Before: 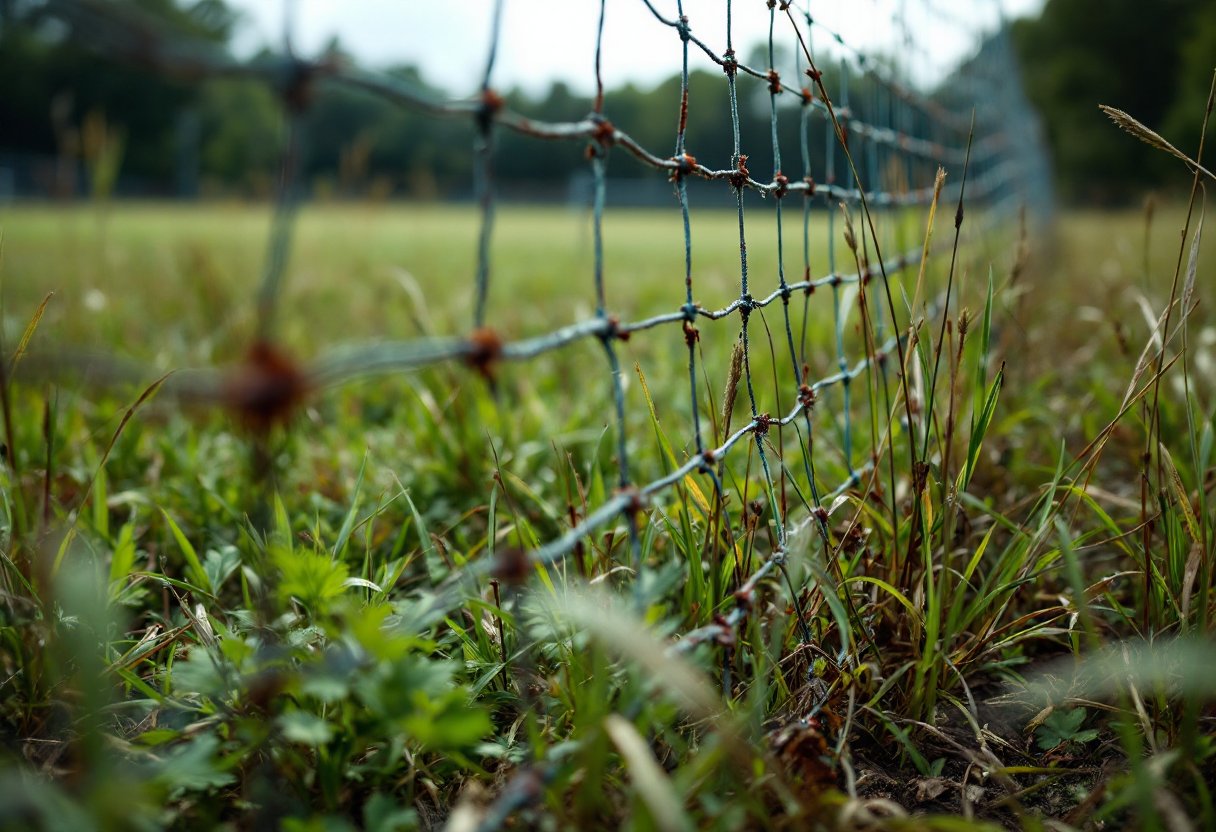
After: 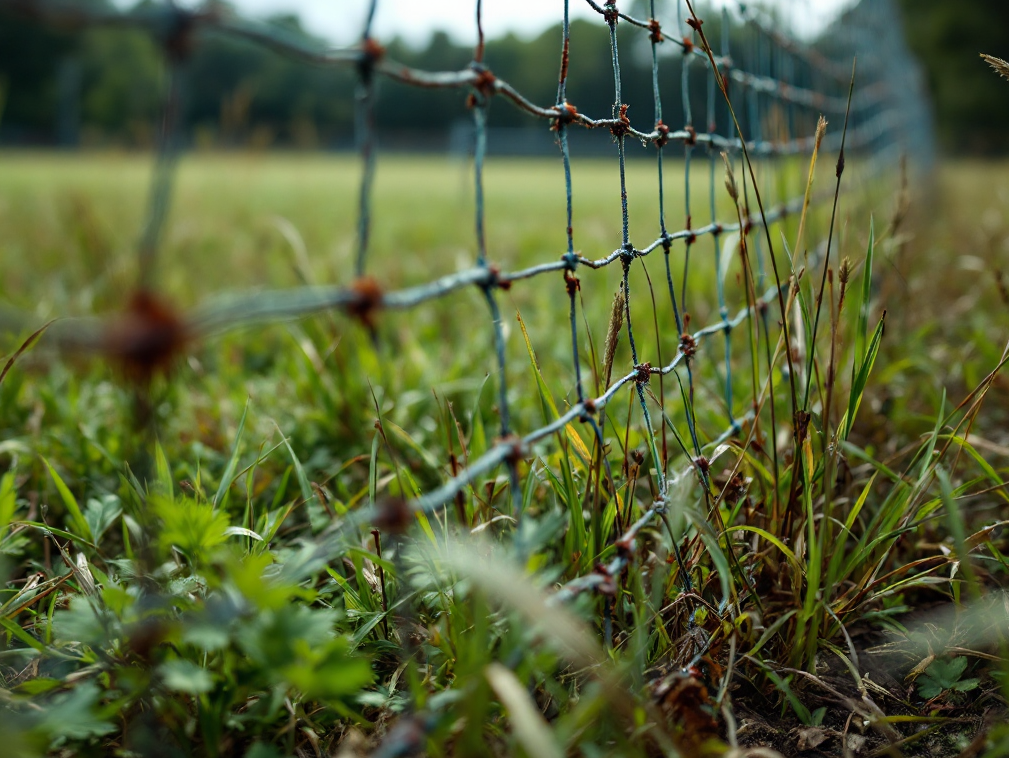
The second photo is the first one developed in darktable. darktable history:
crop: left 9.82%, top 6.233%, right 7.153%, bottom 2.6%
